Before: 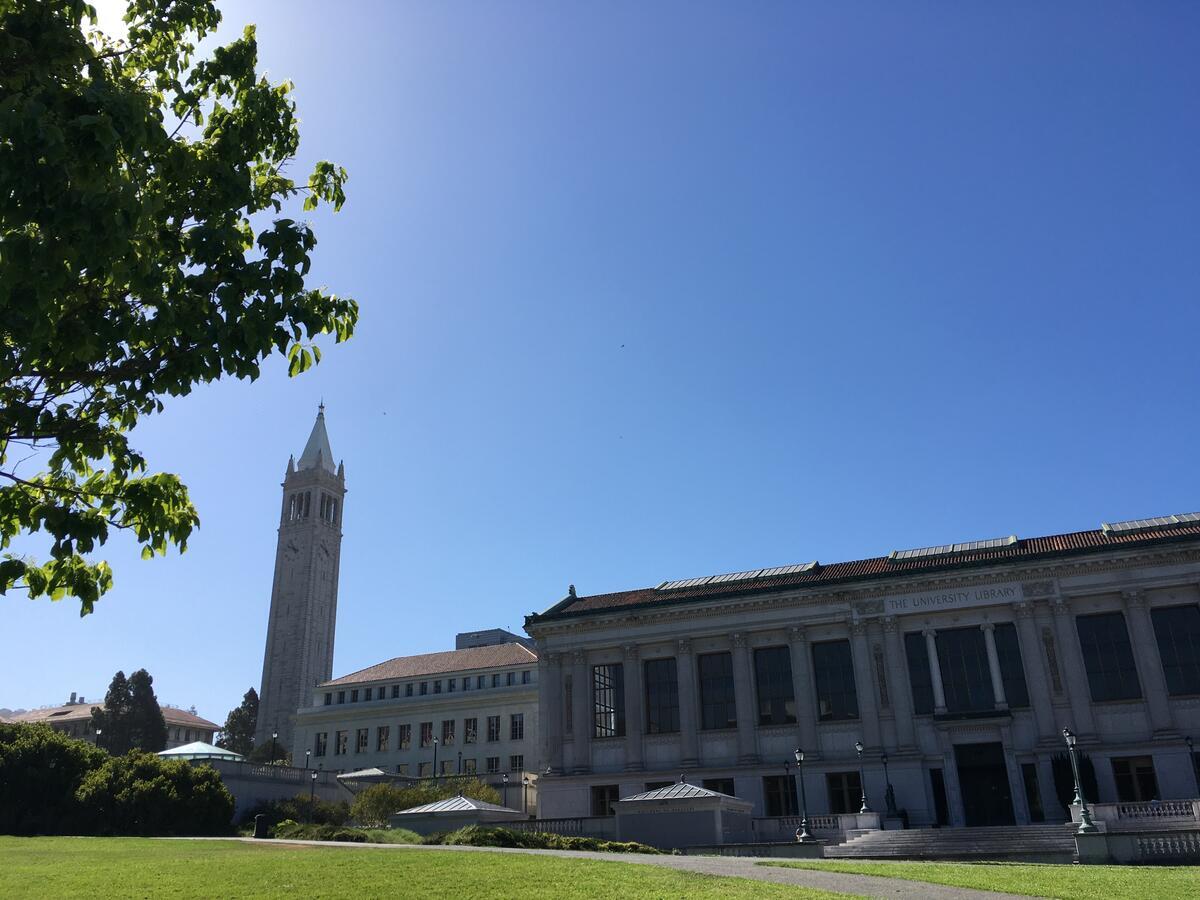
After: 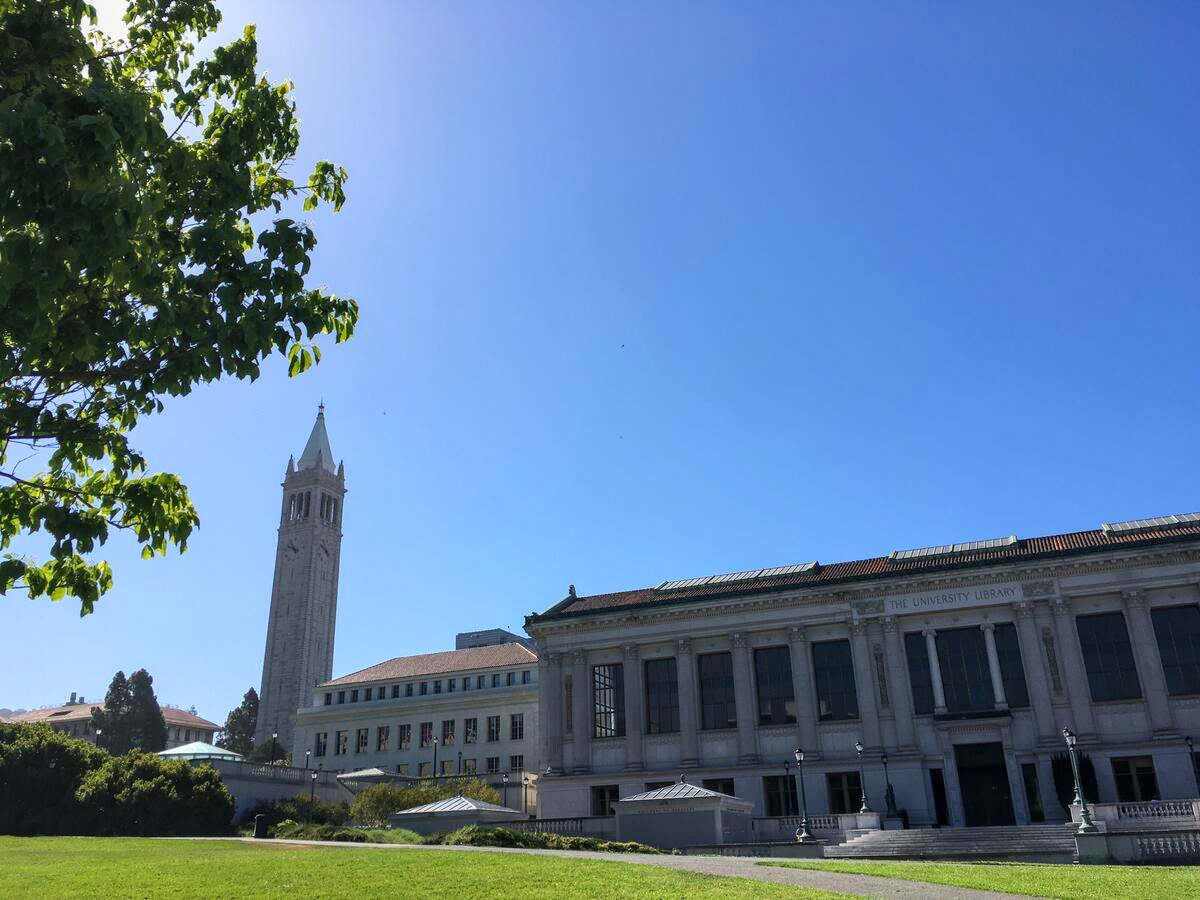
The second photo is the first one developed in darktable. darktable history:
contrast brightness saturation: brightness 0.094, saturation 0.192
local contrast: on, module defaults
